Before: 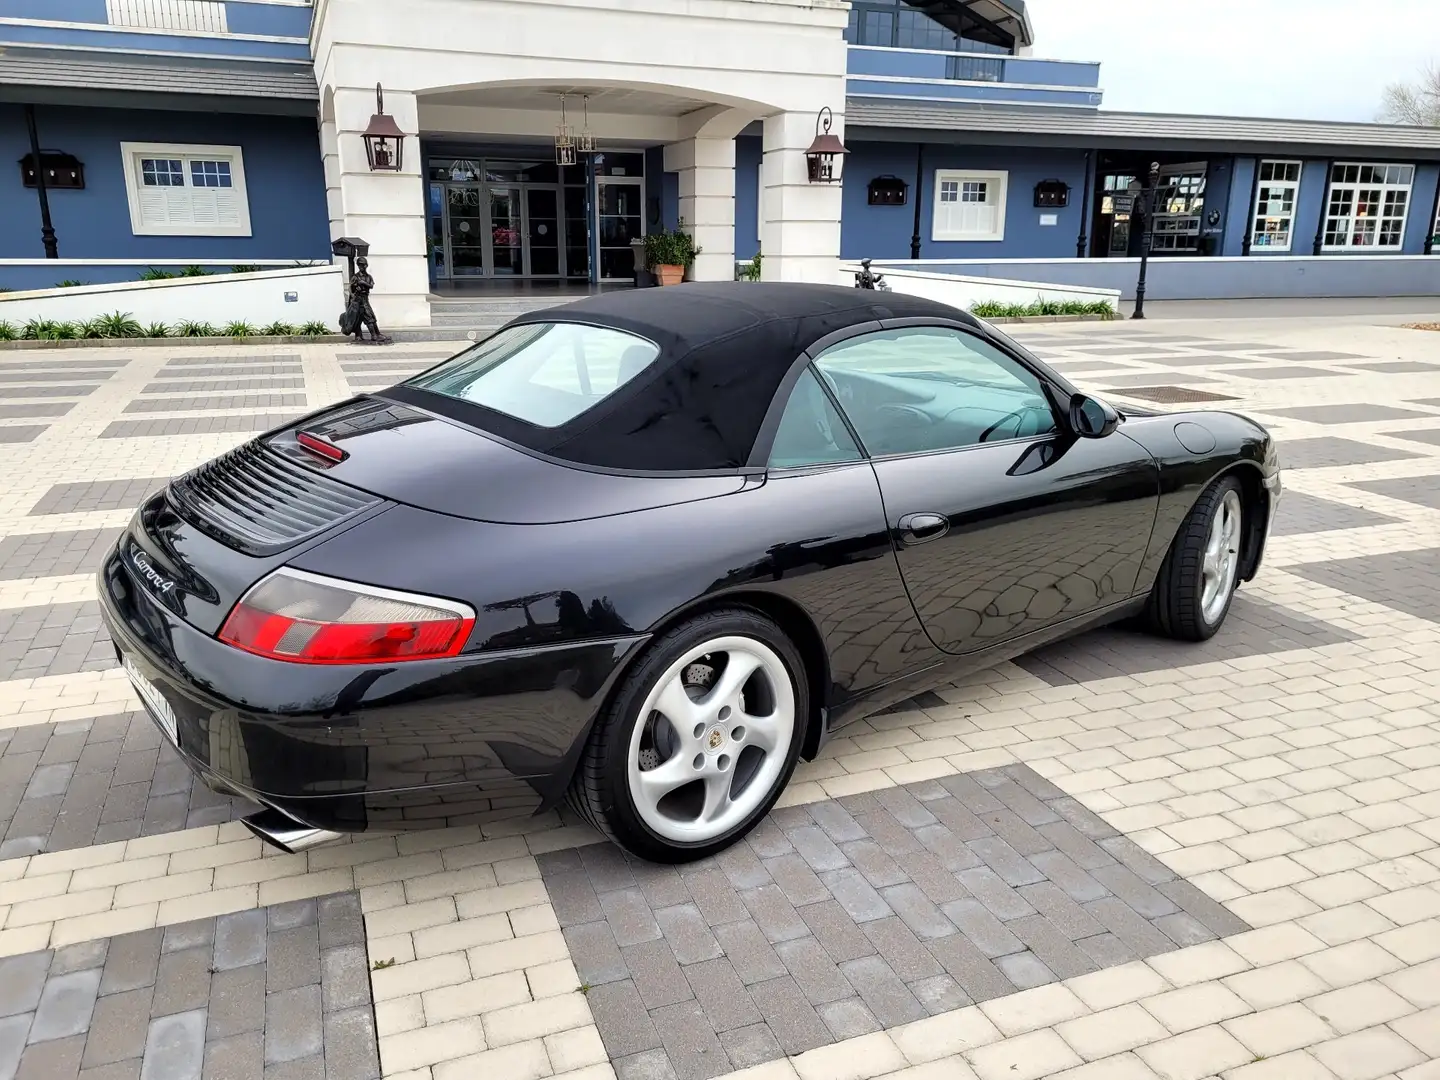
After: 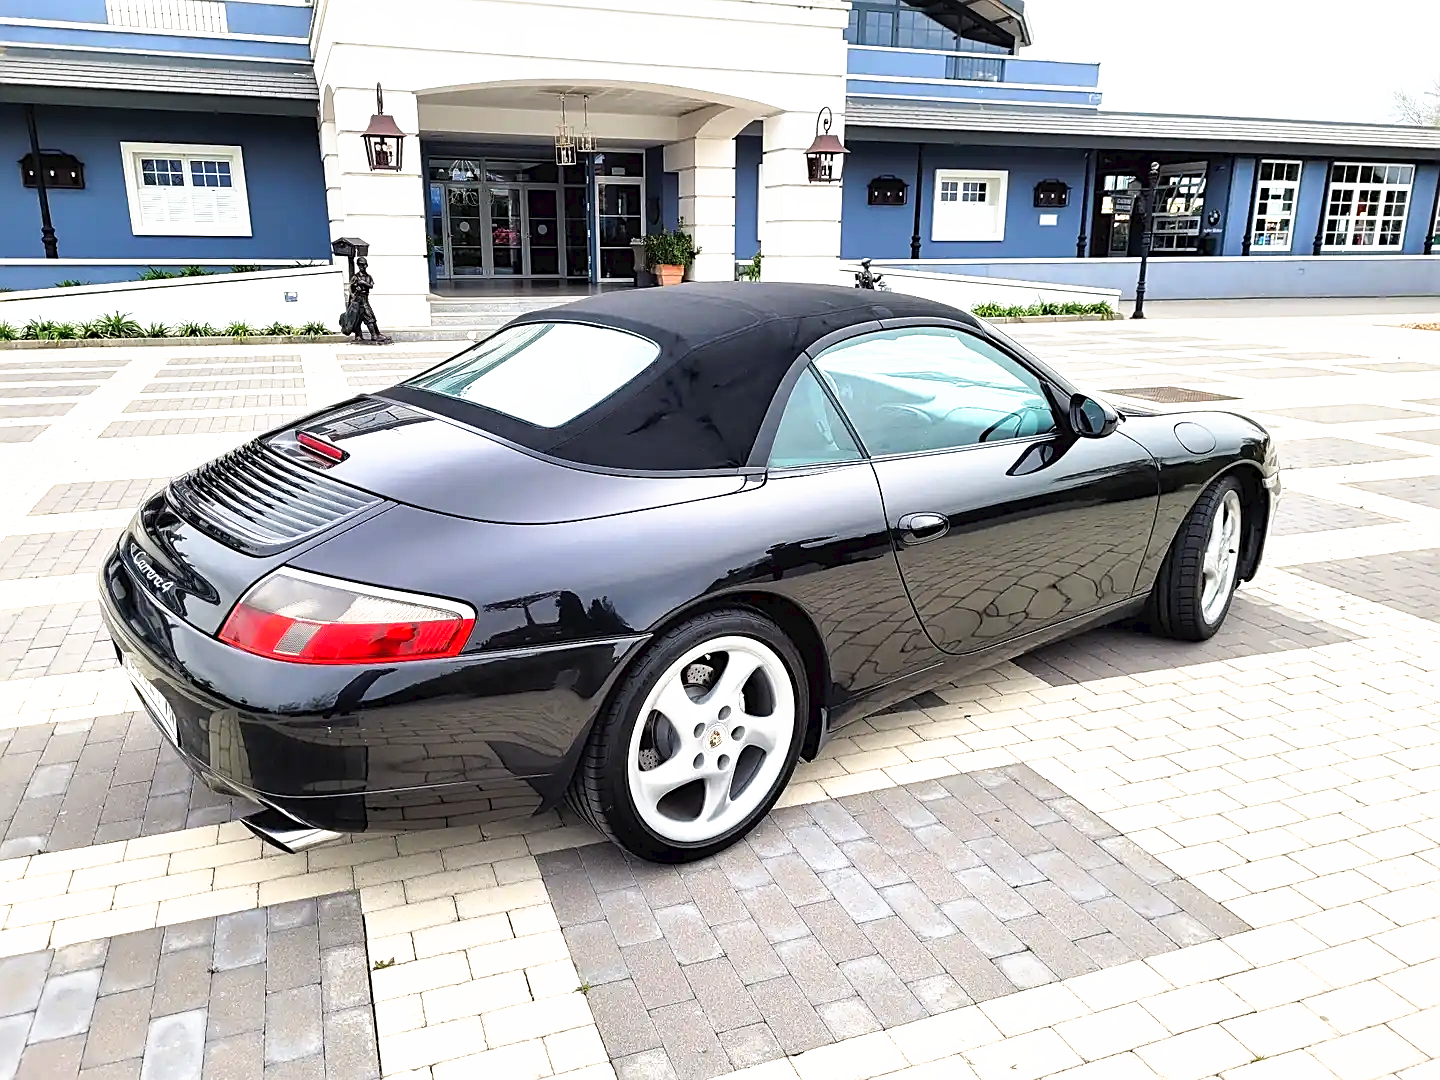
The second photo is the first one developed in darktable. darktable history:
tone curve: curves: ch0 [(0, 0) (0.003, 0.032) (0.011, 0.036) (0.025, 0.049) (0.044, 0.075) (0.069, 0.112) (0.1, 0.151) (0.136, 0.197) (0.177, 0.241) (0.224, 0.295) (0.277, 0.355) (0.335, 0.429) (0.399, 0.512) (0.468, 0.607) (0.543, 0.702) (0.623, 0.796) (0.709, 0.903) (0.801, 0.987) (0.898, 0.997) (1, 1)], preserve colors none
sharpen: on, module defaults
